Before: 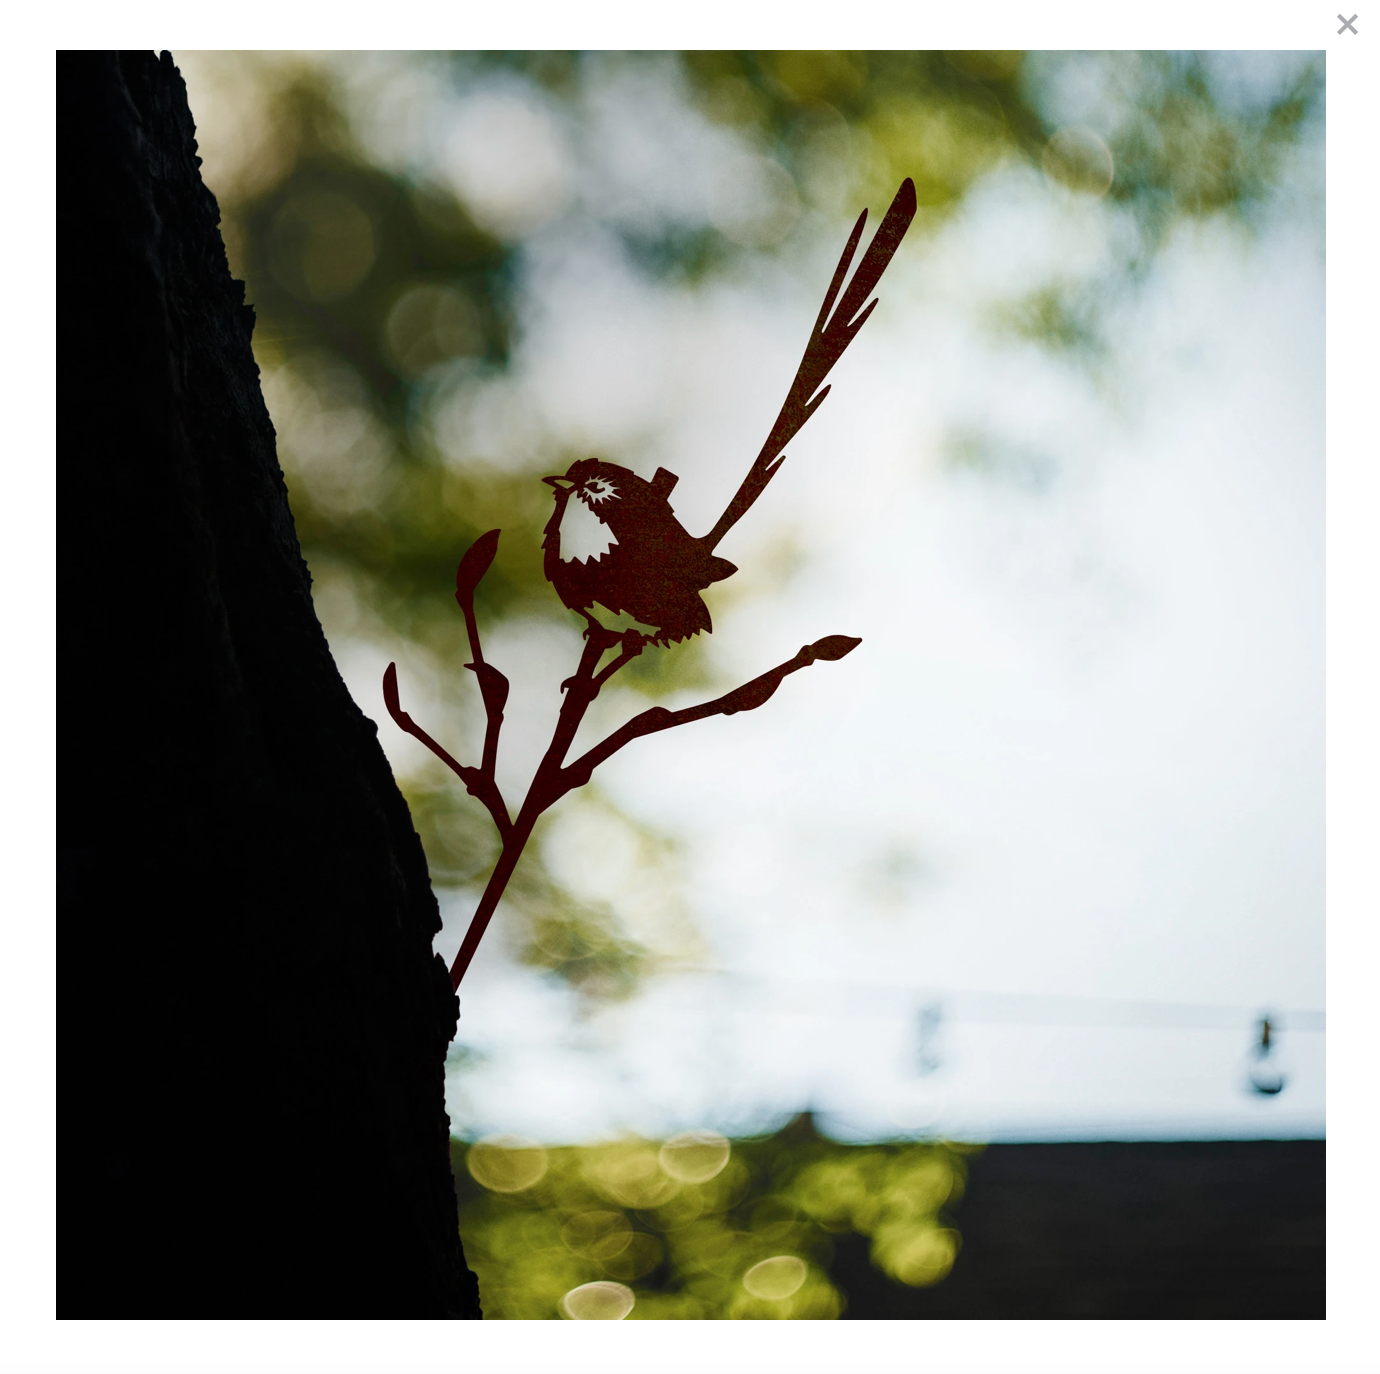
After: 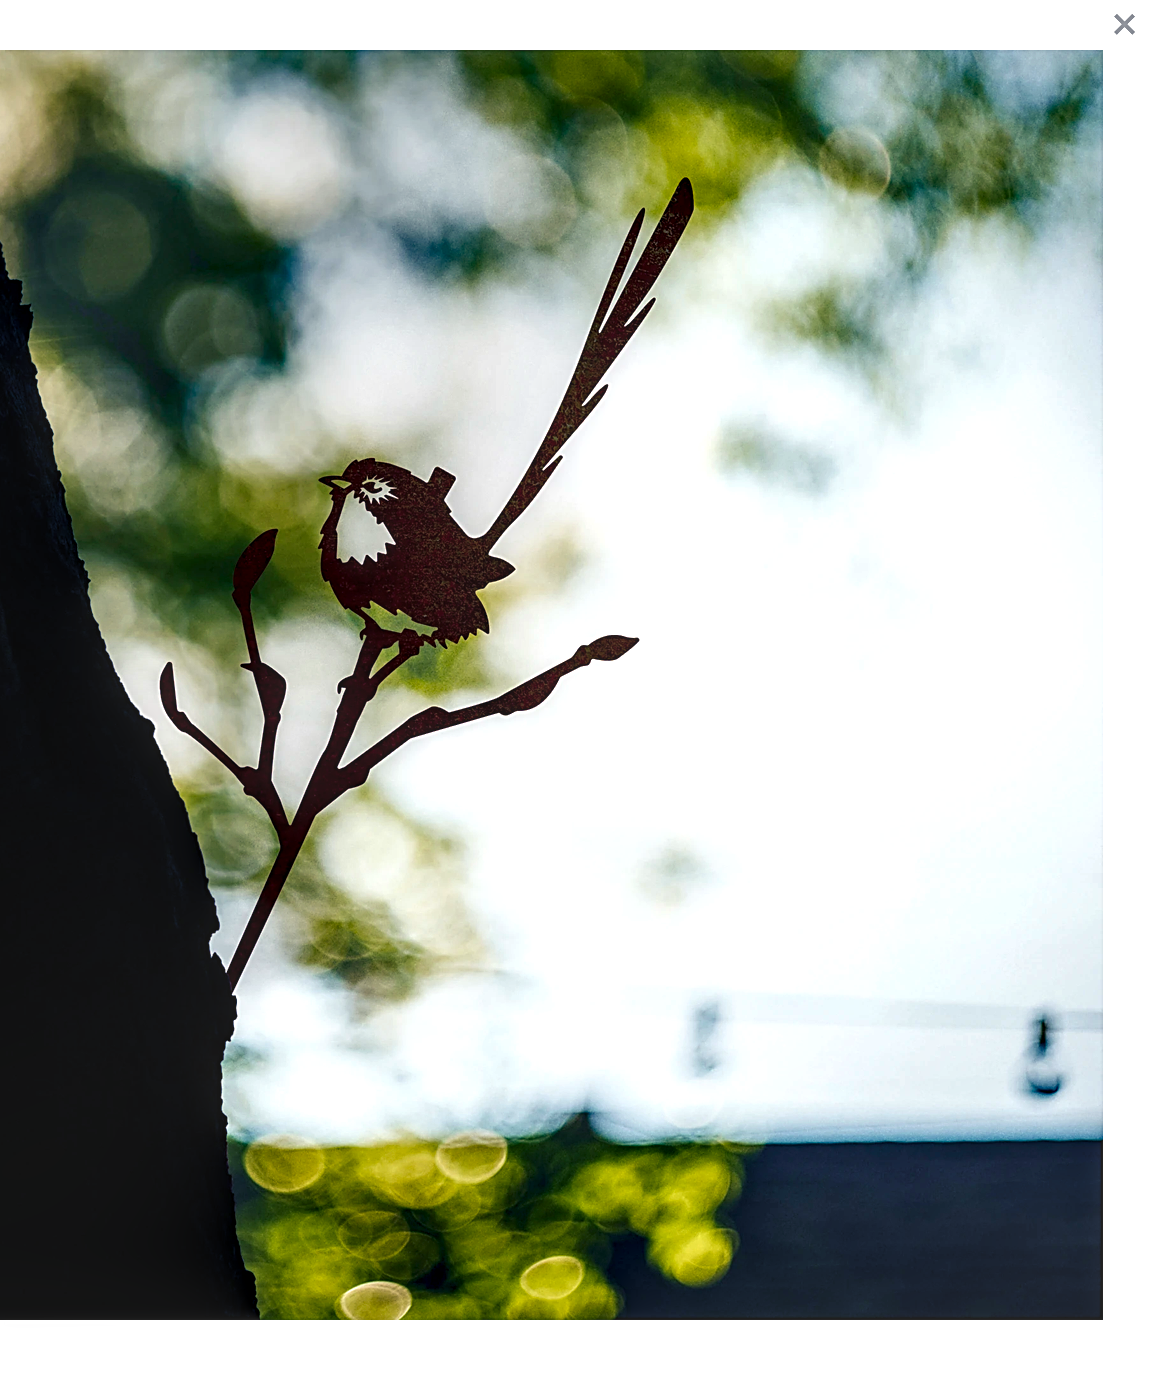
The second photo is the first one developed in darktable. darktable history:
shadows and highlights: shadows 20.63, highlights -20.83, soften with gaussian
sharpen: on, module defaults
crop: left 16.161%
local contrast: detail 150%
color balance rgb: shadows lift › luminance -41.038%, shadows lift › chroma 14.399%, shadows lift › hue 261.35°, perceptual saturation grading › global saturation 19.983%, perceptual brilliance grading › highlights 7.699%, perceptual brilliance grading › mid-tones 4.491%, perceptual brilliance grading › shadows 2.197%, global vibrance 14.37%
